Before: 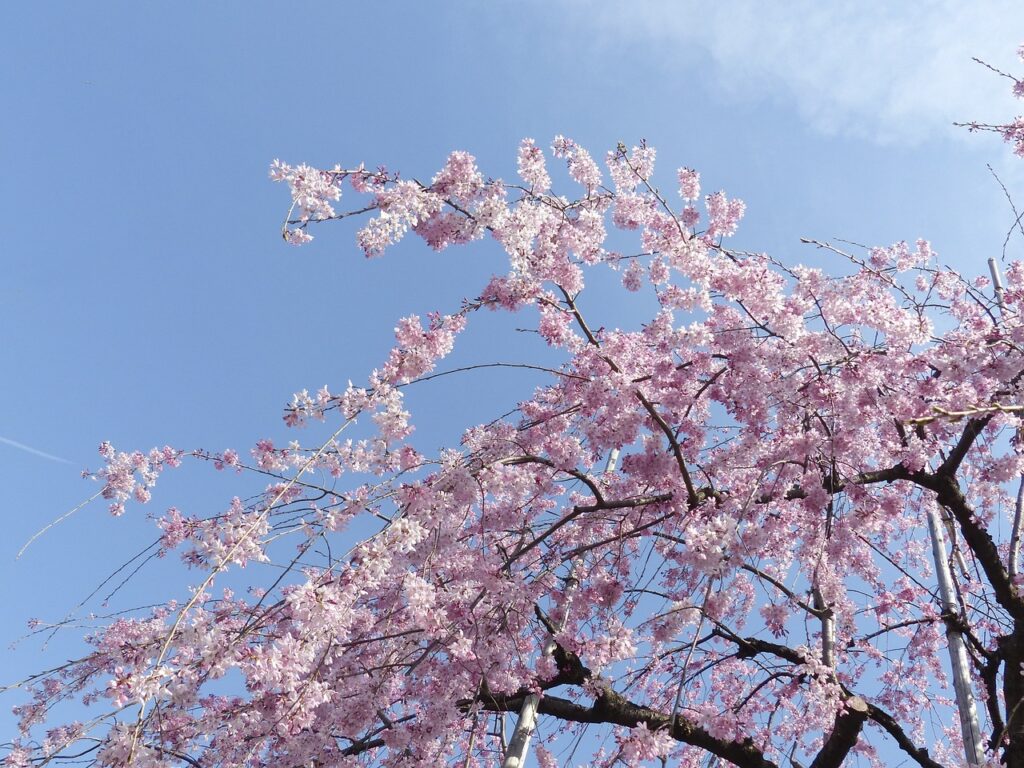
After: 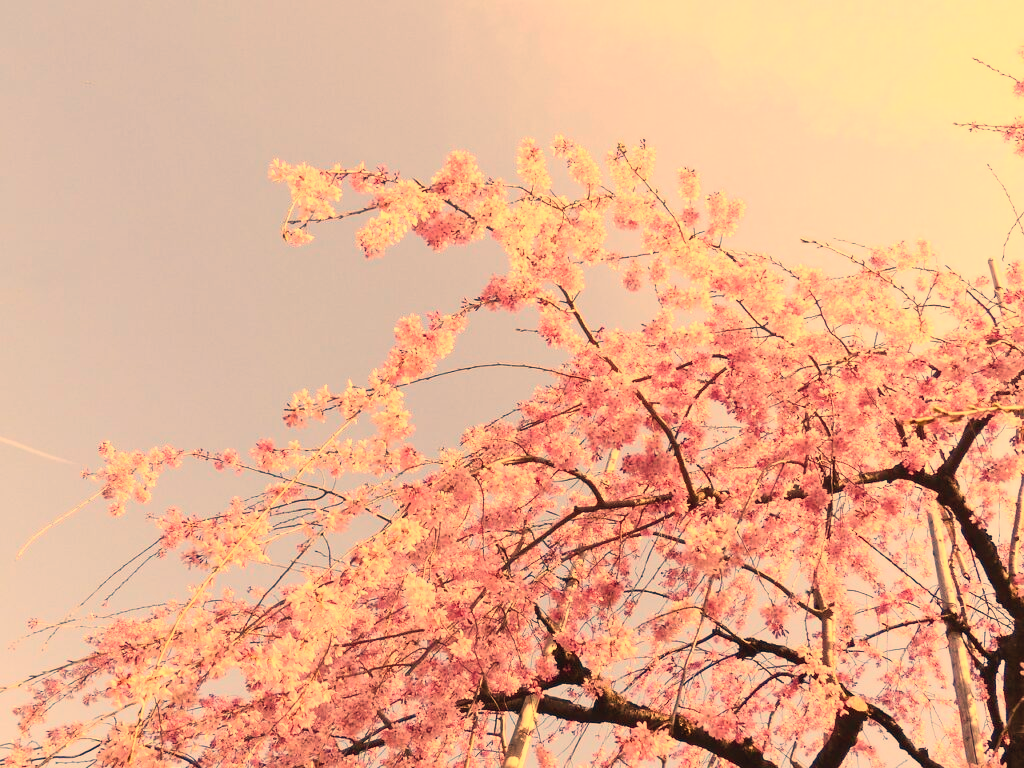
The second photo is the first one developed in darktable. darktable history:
color balance: on, module defaults
white balance: red 1.467, blue 0.684
contrast brightness saturation: contrast 0.2, brightness 0.16, saturation 0.22
